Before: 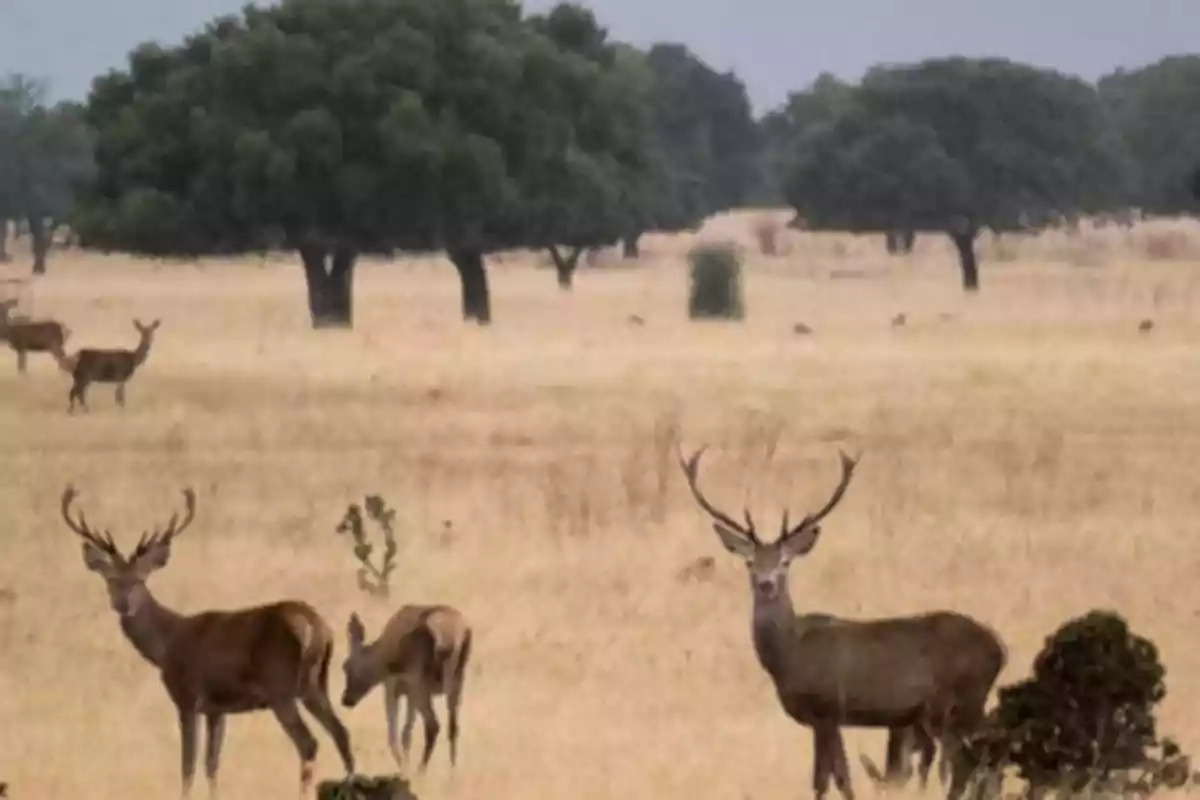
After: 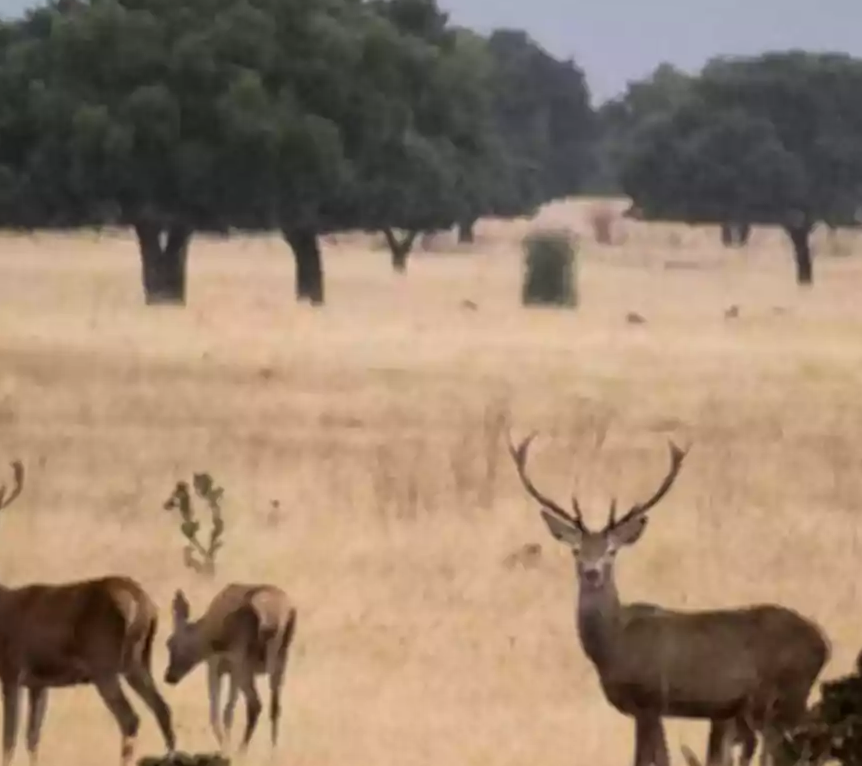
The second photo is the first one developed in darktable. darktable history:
crop: left 13.443%, right 13.31%
rotate and perspective: rotation 1.57°, crop left 0.018, crop right 0.982, crop top 0.039, crop bottom 0.961
